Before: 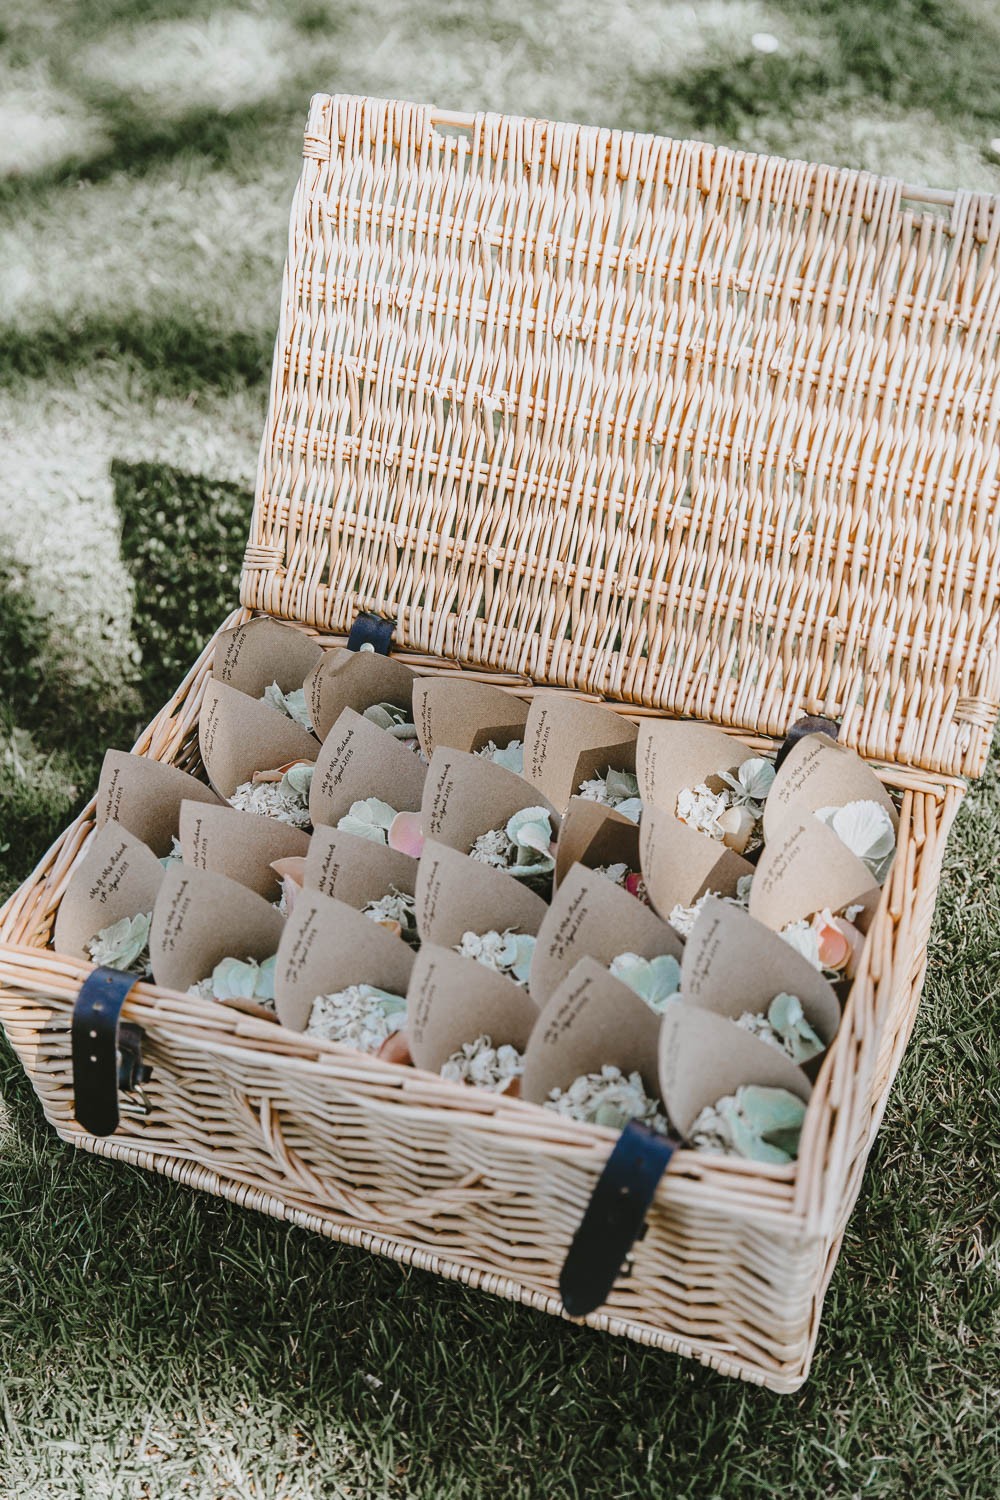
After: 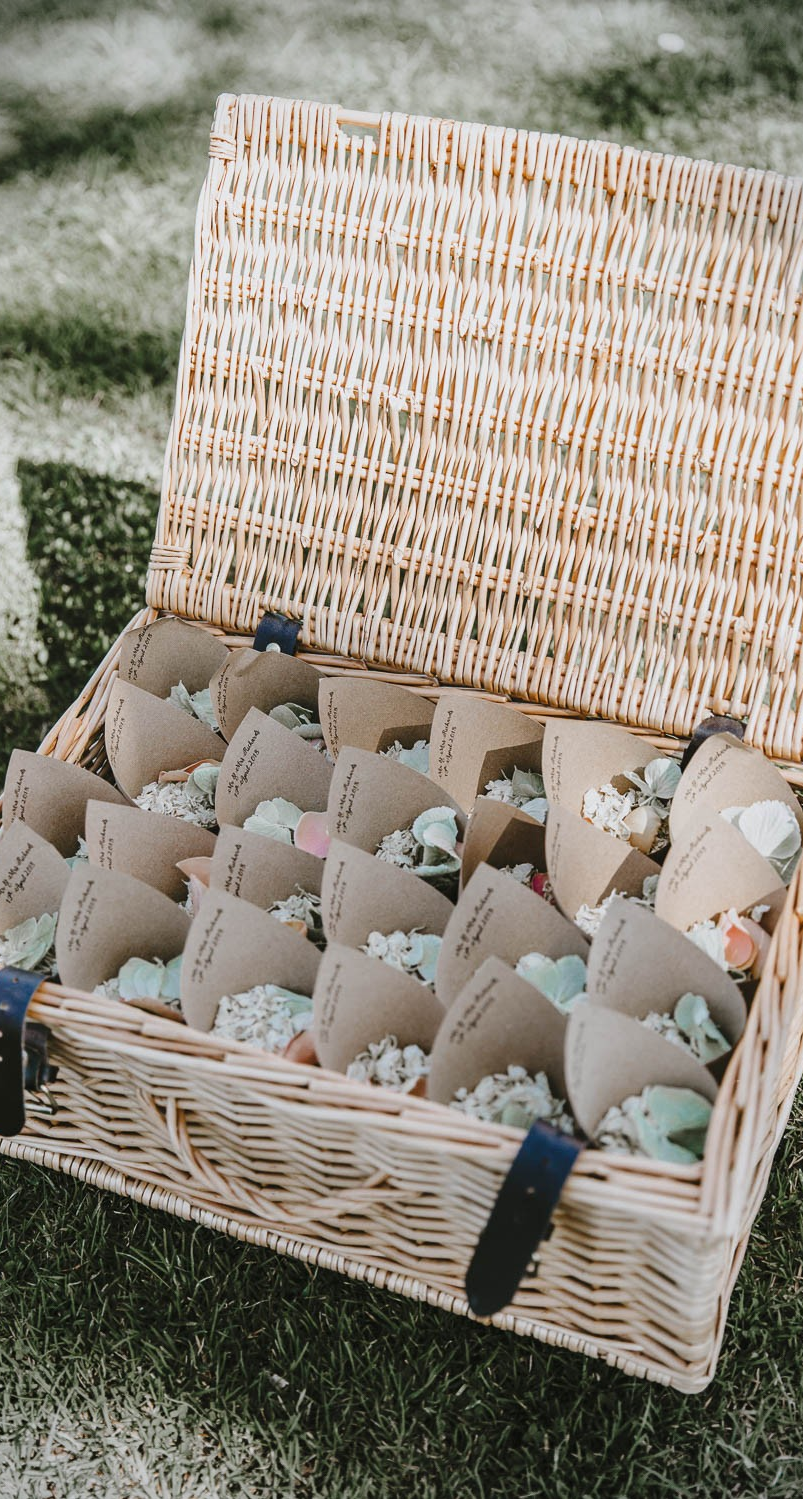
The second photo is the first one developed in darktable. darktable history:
crop and rotate: left 9.495%, right 10.144%
vignetting: unbound false
